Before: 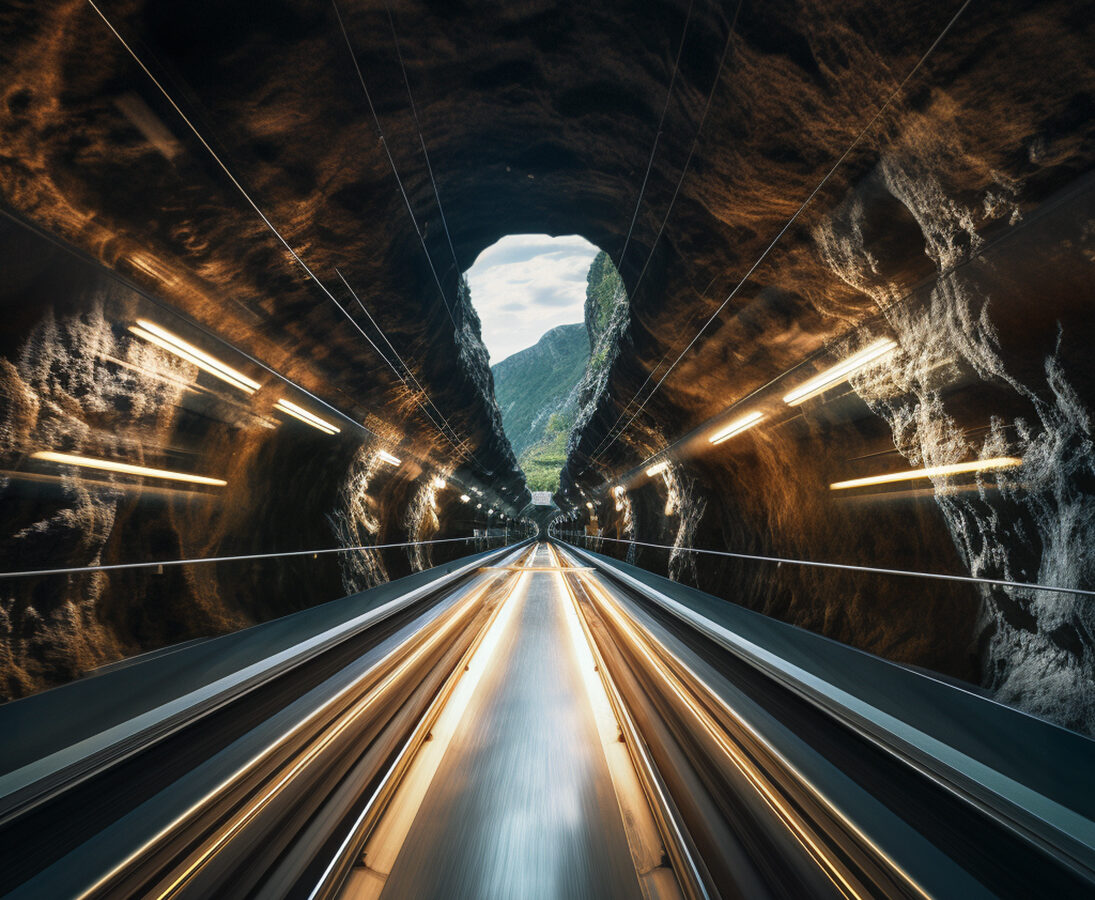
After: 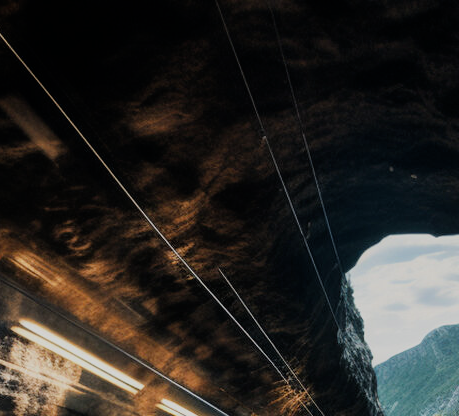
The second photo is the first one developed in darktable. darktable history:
crop and rotate: left 10.817%, top 0.062%, right 47.194%, bottom 53.626%
filmic rgb: black relative exposure -7.65 EV, white relative exposure 4.56 EV, hardness 3.61
